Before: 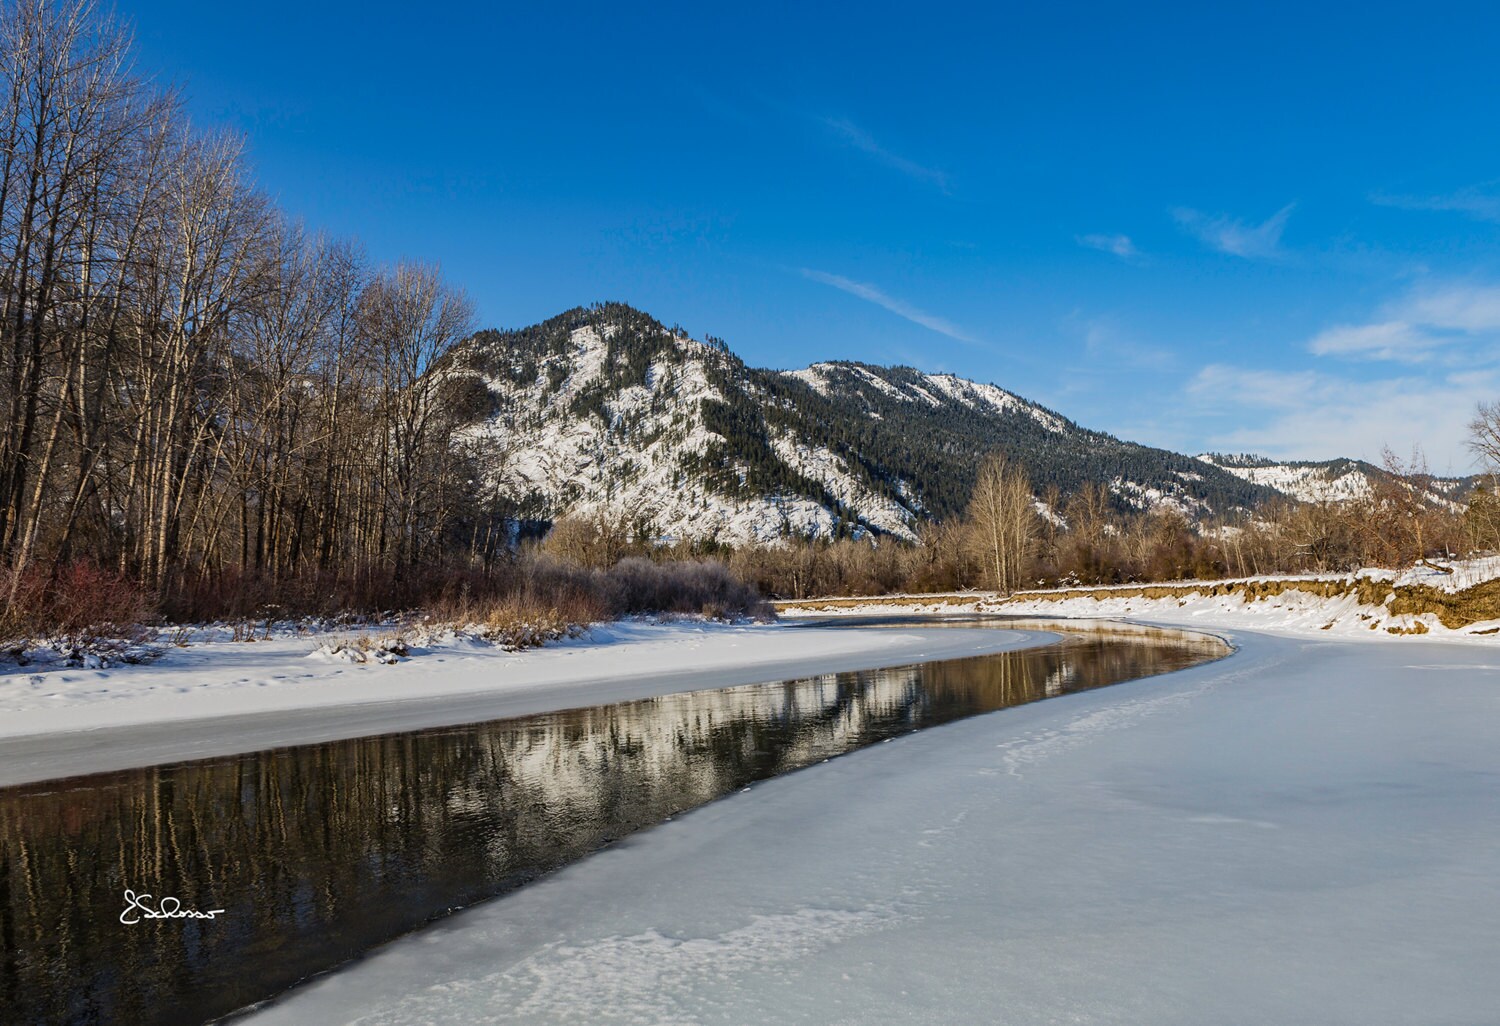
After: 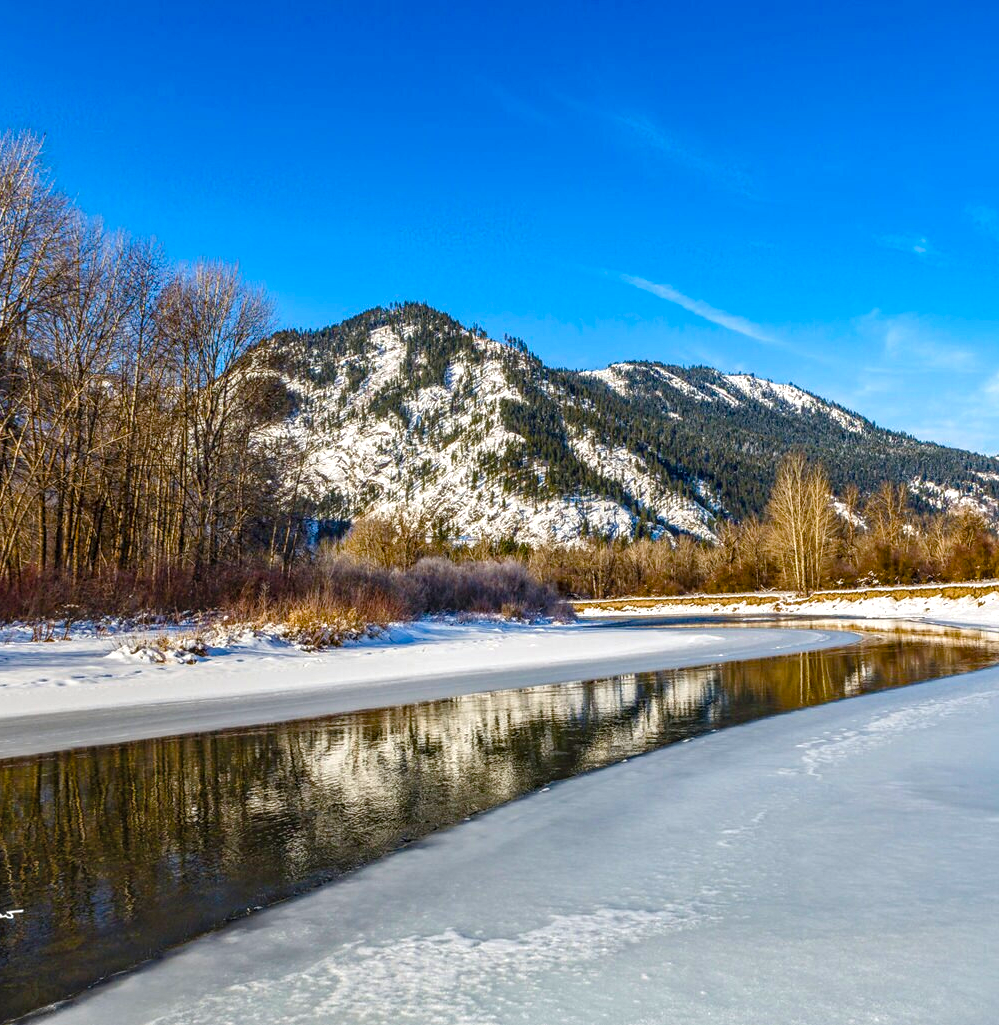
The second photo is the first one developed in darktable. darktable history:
local contrast: highlights 0%, shadows 0%, detail 133%
crop and rotate: left 13.409%, right 19.924%
color balance rgb: linear chroma grading › shadows -2.2%, linear chroma grading › highlights -15%, linear chroma grading › global chroma -10%, linear chroma grading › mid-tones -10%, perceptual saturation grading › global saturation 45%, perceptual saturation grading › highlights -50%, perceptual saturation grading › shadows 30%, perceptual brilliance grading › global brilliance 18%, global vibrance 45%
